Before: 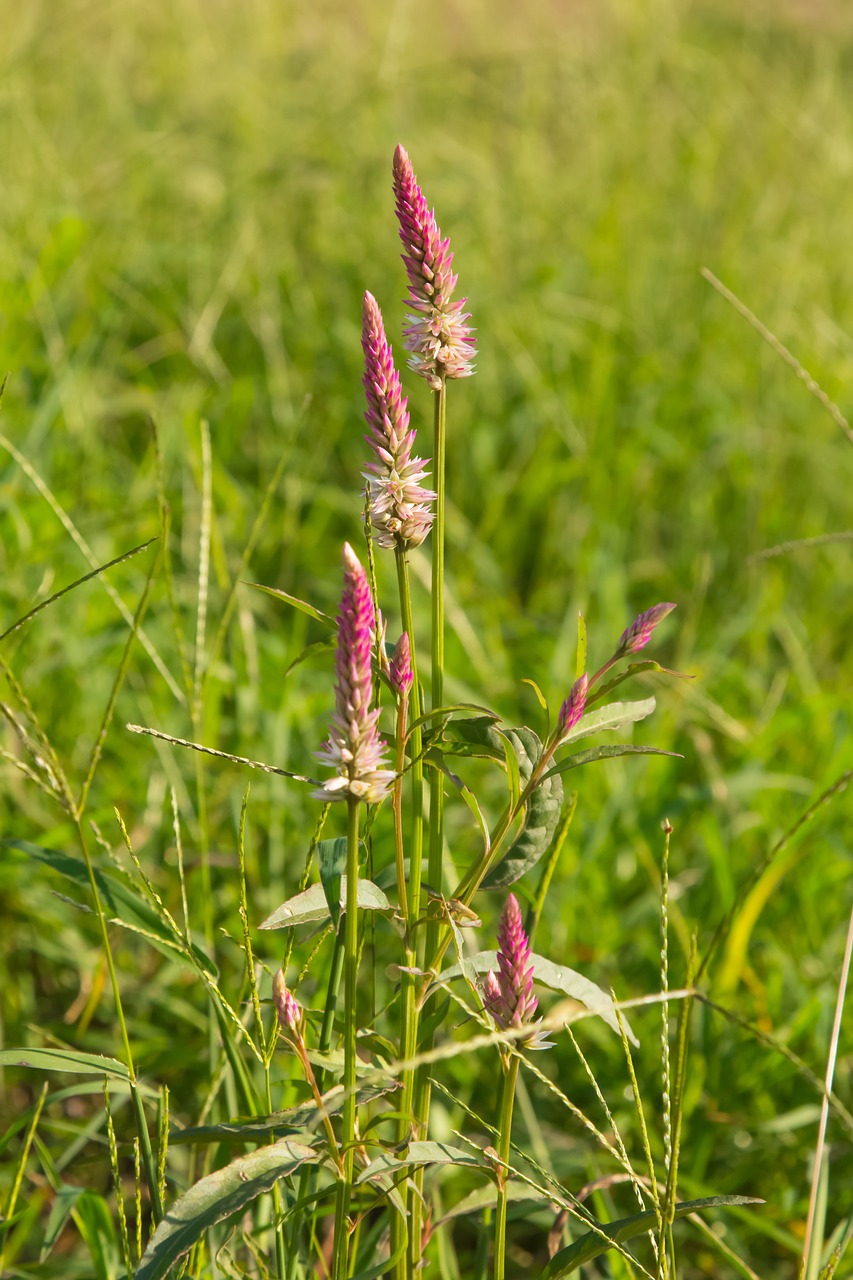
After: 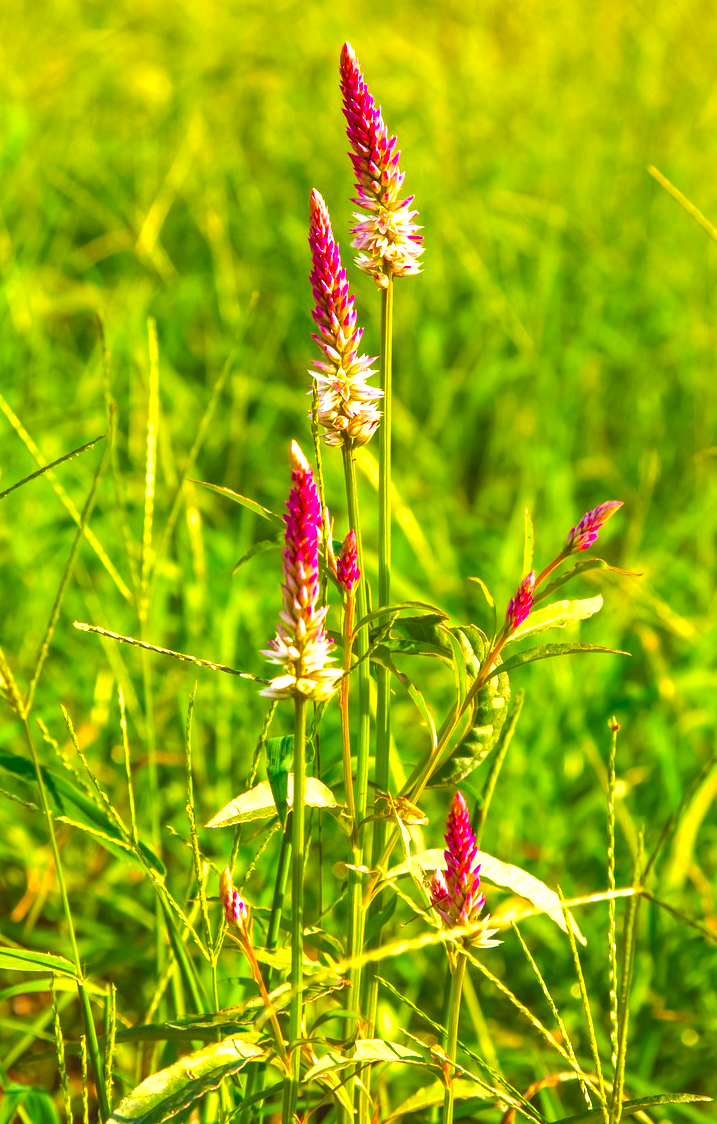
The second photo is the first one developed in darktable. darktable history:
color correction: highlights b* -0.03, saturation 1.27
exposure: black level correction 0, exposure 1.2 EV, compensate exposure bias true, compensate highlight preservation false
color balance rgb: shadows lift › luminance 0.289%, shadows lift › chroma 6.751%, shadows lift › hue 298.31°, global offset › luminance 0.727%, perceptual saturation grading › global saturation 30.838%, global vibrance 16.803%, saturation formula JzAzBz (2021)
local contrast: highlights 57%, shadows 51%, detail 130%, midtone range 0.447
crop: left 6.324%, top 8.021%, right 9.544%, bottom 4.113%
levels: levels [0, 0.492, 0.984]
